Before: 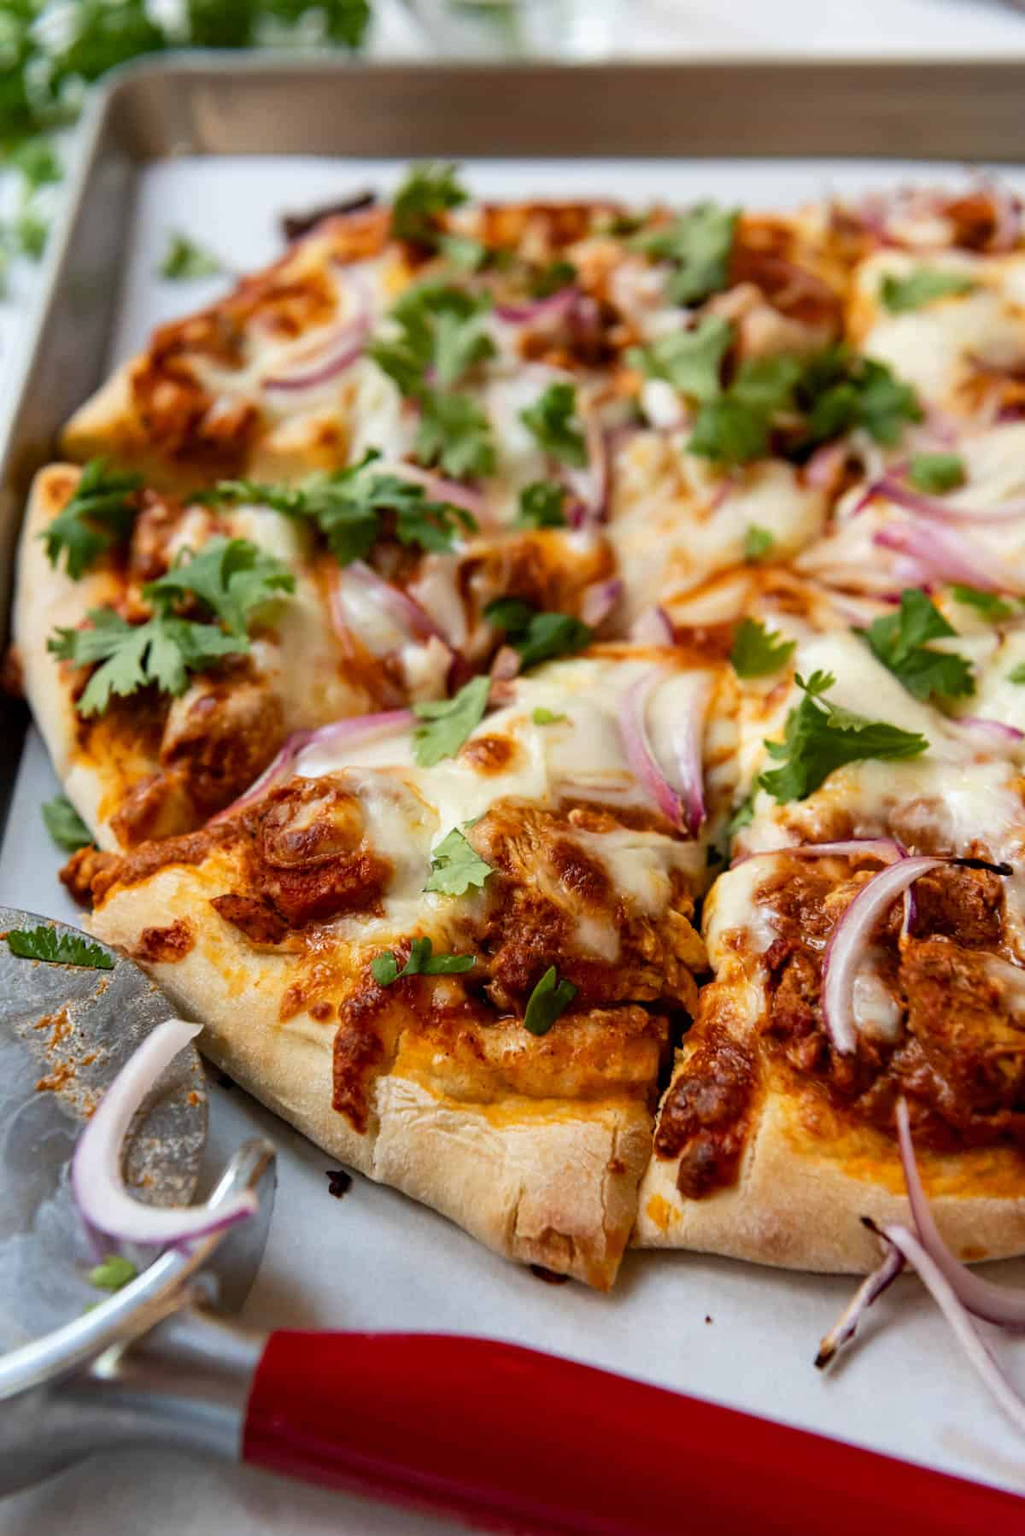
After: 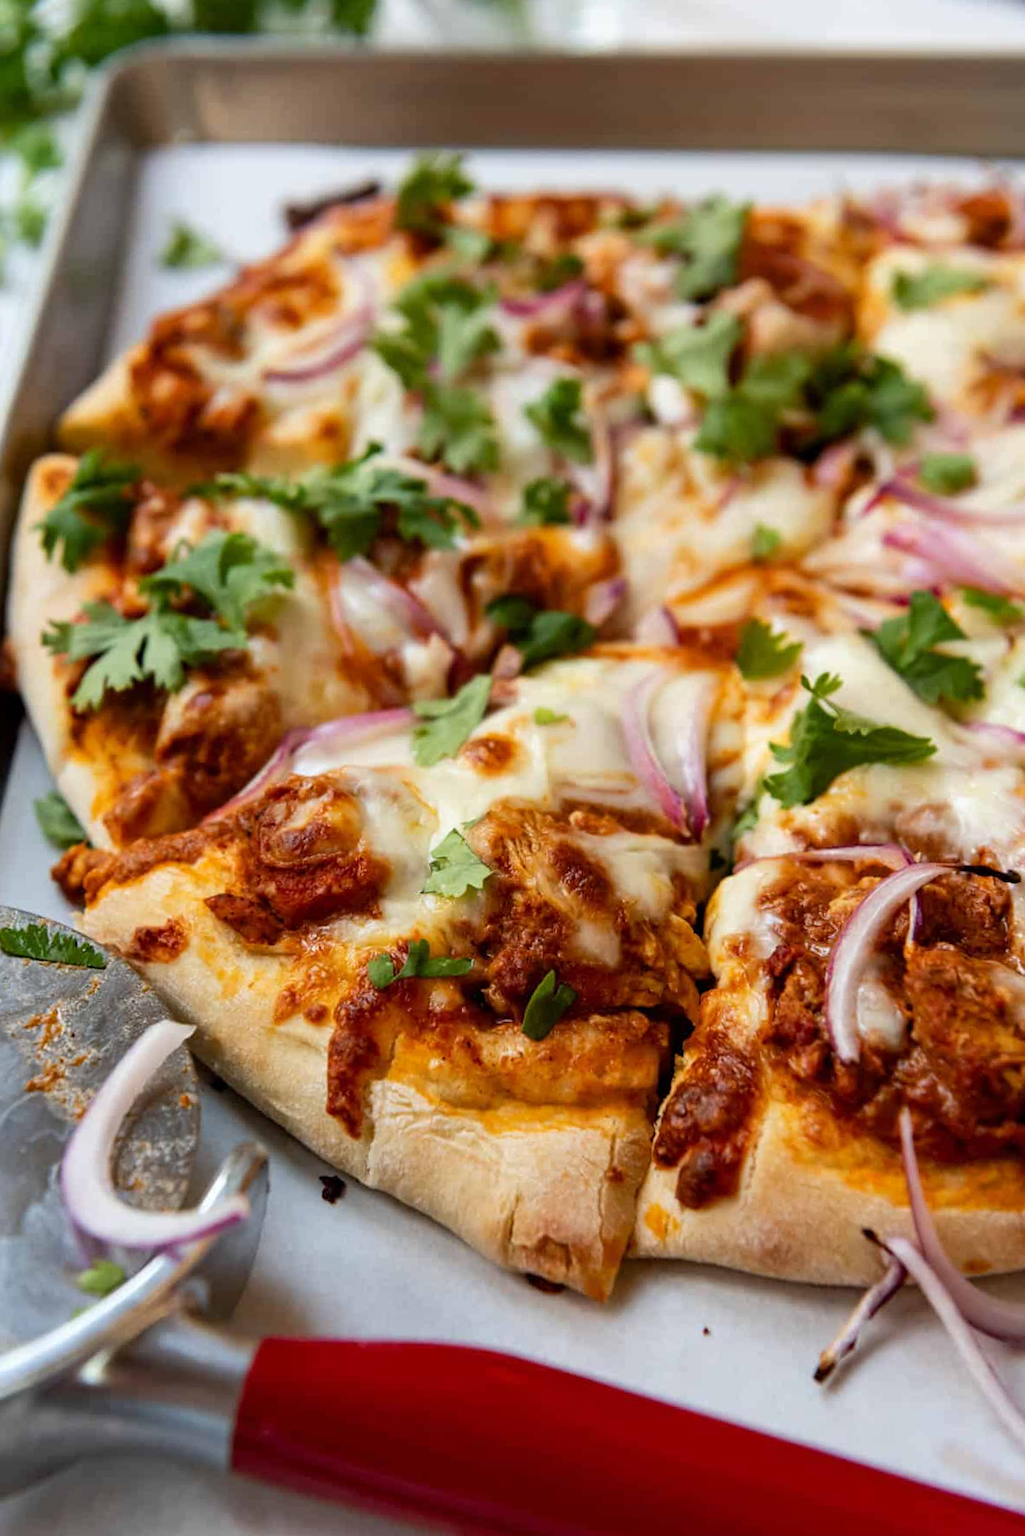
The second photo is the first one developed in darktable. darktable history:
crop and rotate: angle -0.615°
